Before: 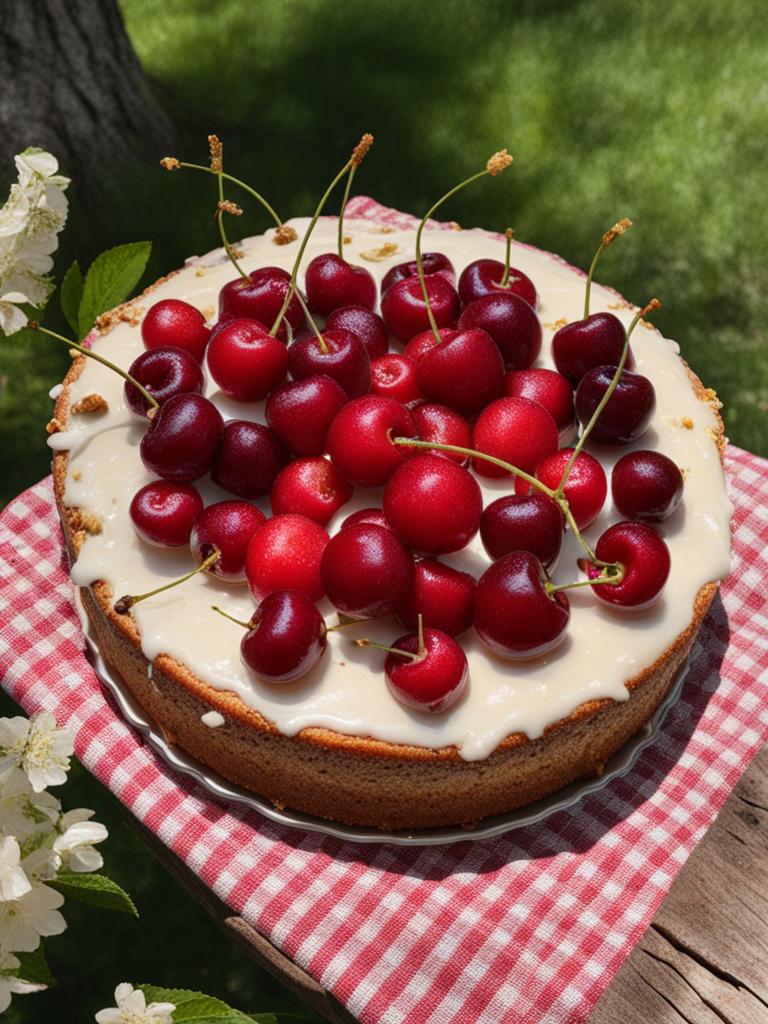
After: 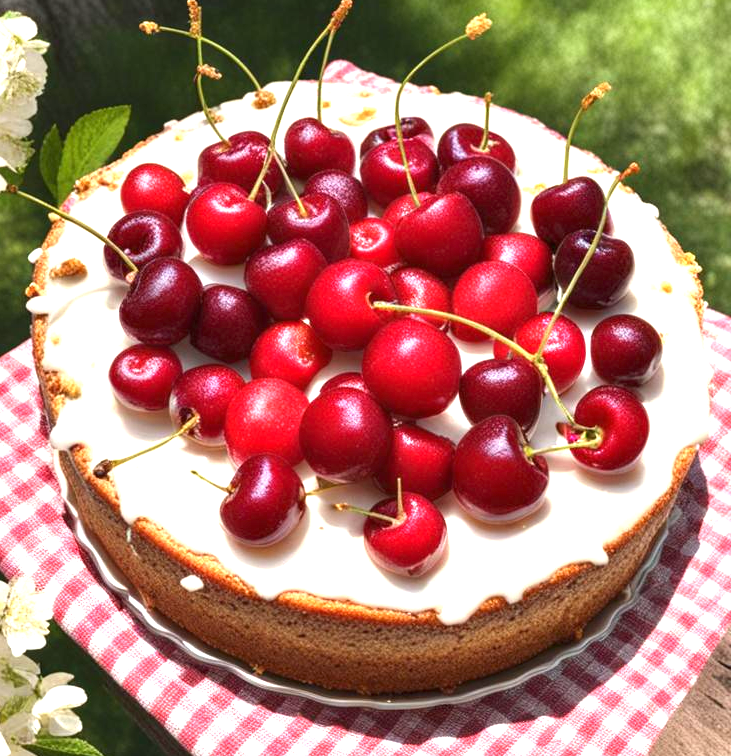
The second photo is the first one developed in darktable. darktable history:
tone equalizer: -7 EV 0.114 EV, edges refinement/feathering 500, mask exposure compensation -1.57 EV, preserve details no
crop and rotate: left 2.767%, top 13.295%, right 2.01%, bottom 12.831%
exposure: black level correction 0, exposure 1.3 EV, compensate highlight preservation false
